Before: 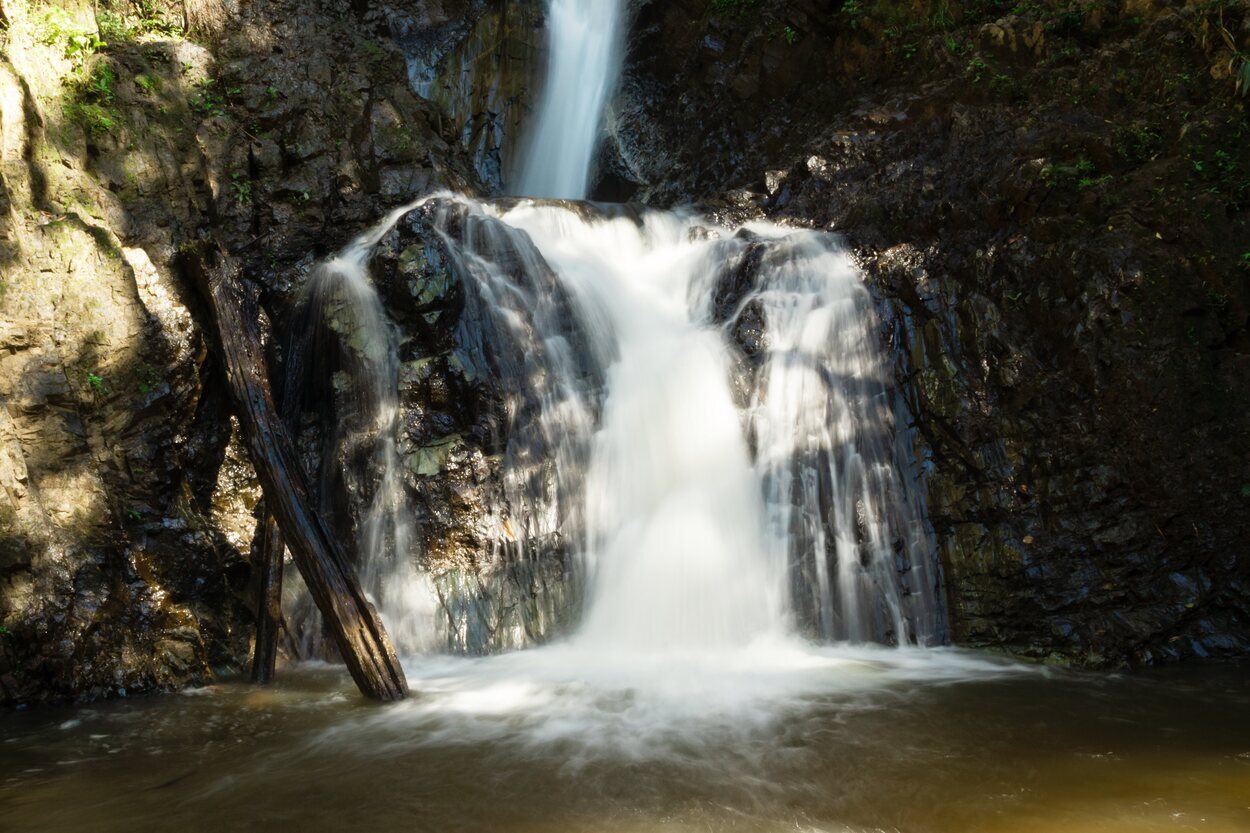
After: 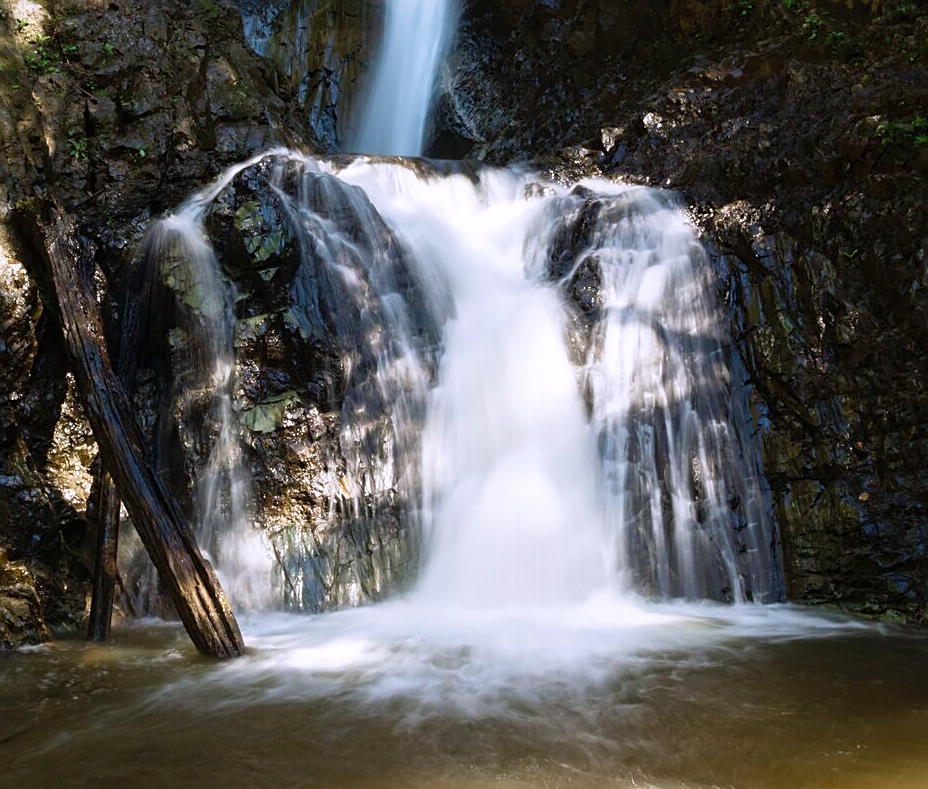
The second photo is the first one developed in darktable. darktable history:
crop and rotate: left 13.15%, top 5.251%, right 12.609%
velvia: on, module defaults
white balance: red 1.004, blue 1.096
sharpen: on, module defaults
